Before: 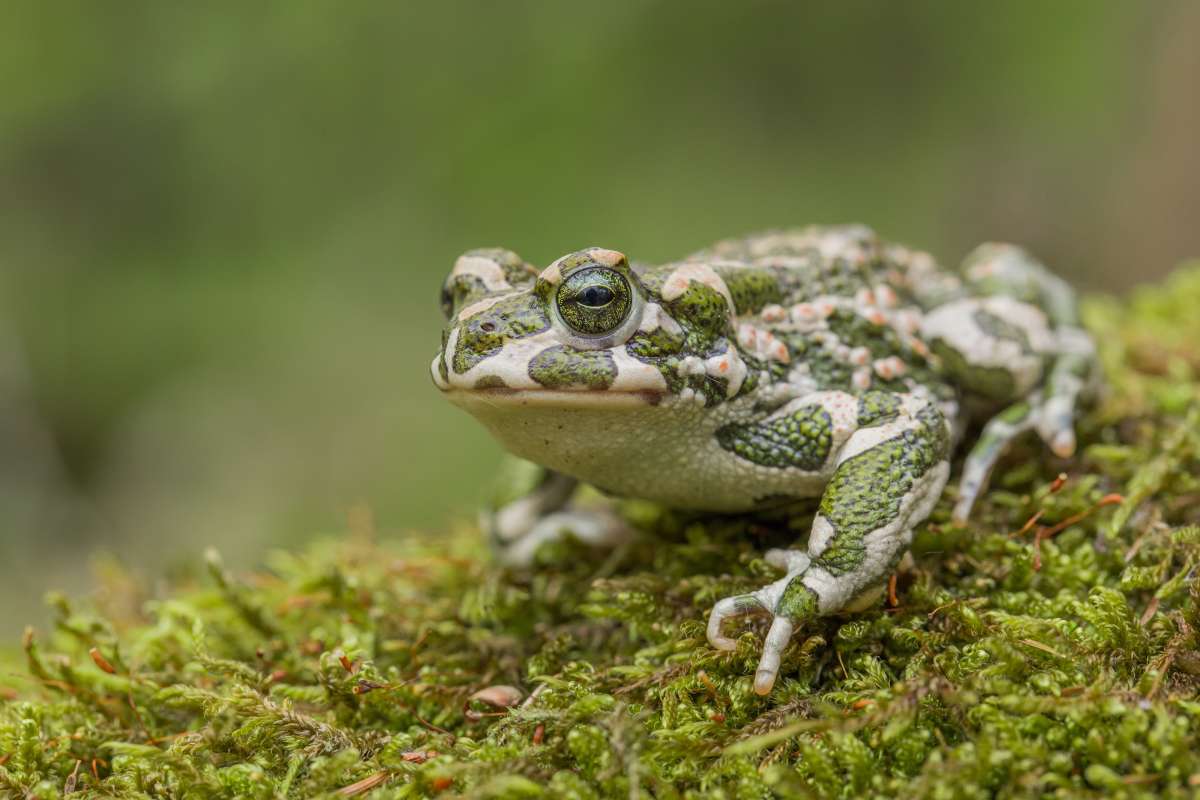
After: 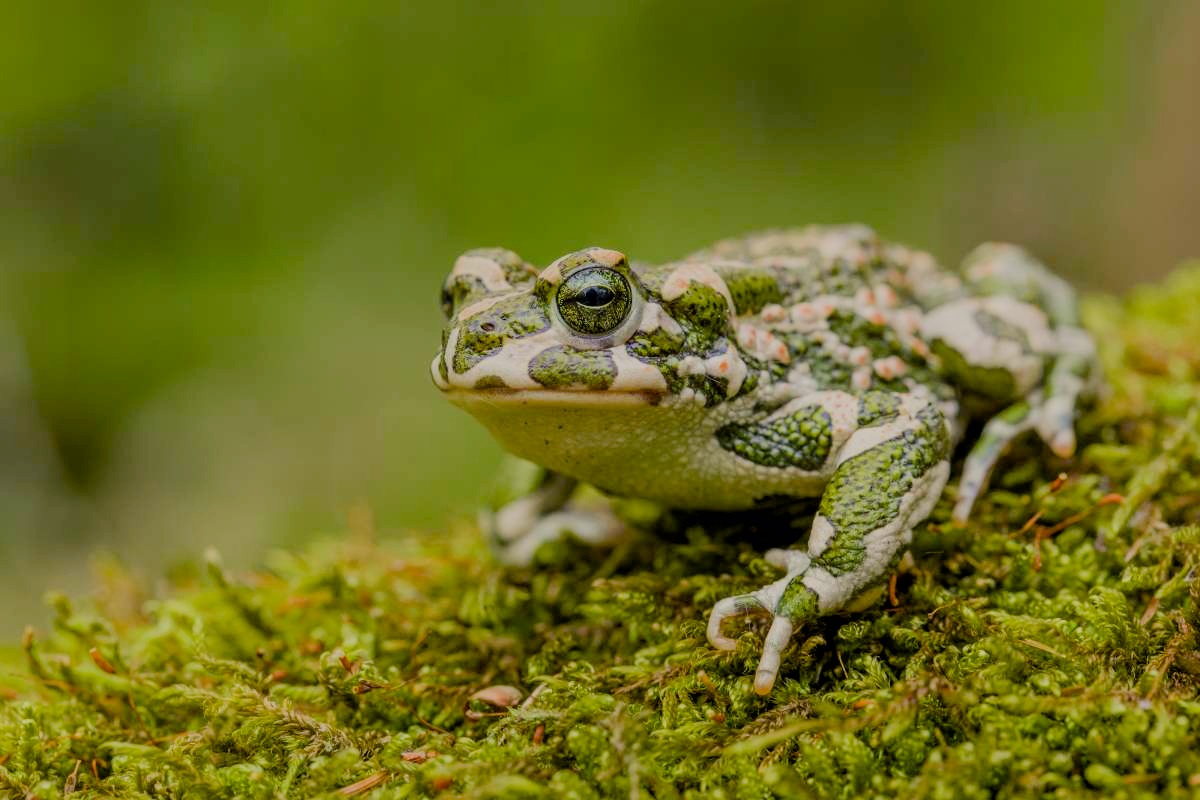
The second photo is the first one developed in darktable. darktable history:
filmic rgb: black relative exposure -7.15 EV, white relative exposure 5.36 EV, hardness 3.02, color science v6 (2022)
color balance rgb: shadows lift › chroma 1%, shadows lift › hue 240.84°, highlights gain › chroma 2%, highlights gain › hue 73.2°, global offset › luminance -0.5%, perceptual saturation grading › global saturation 20%, perceptual saturation grading › highlights -25%, perceptual saturation grading › shadows 50%, global vibrance 15%
